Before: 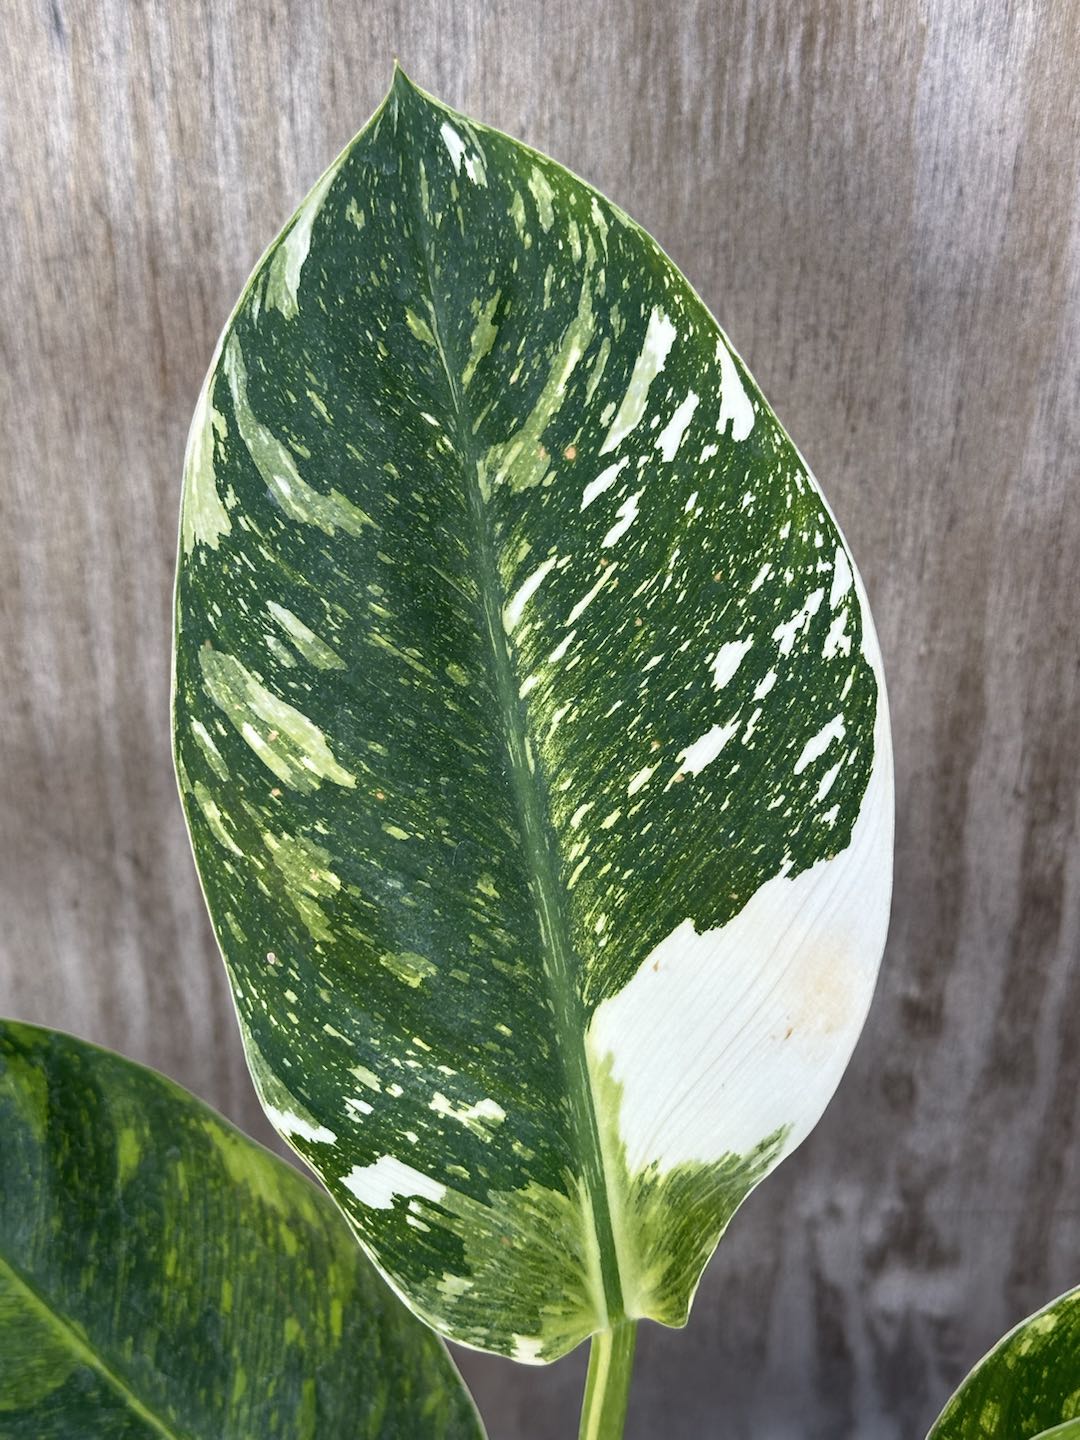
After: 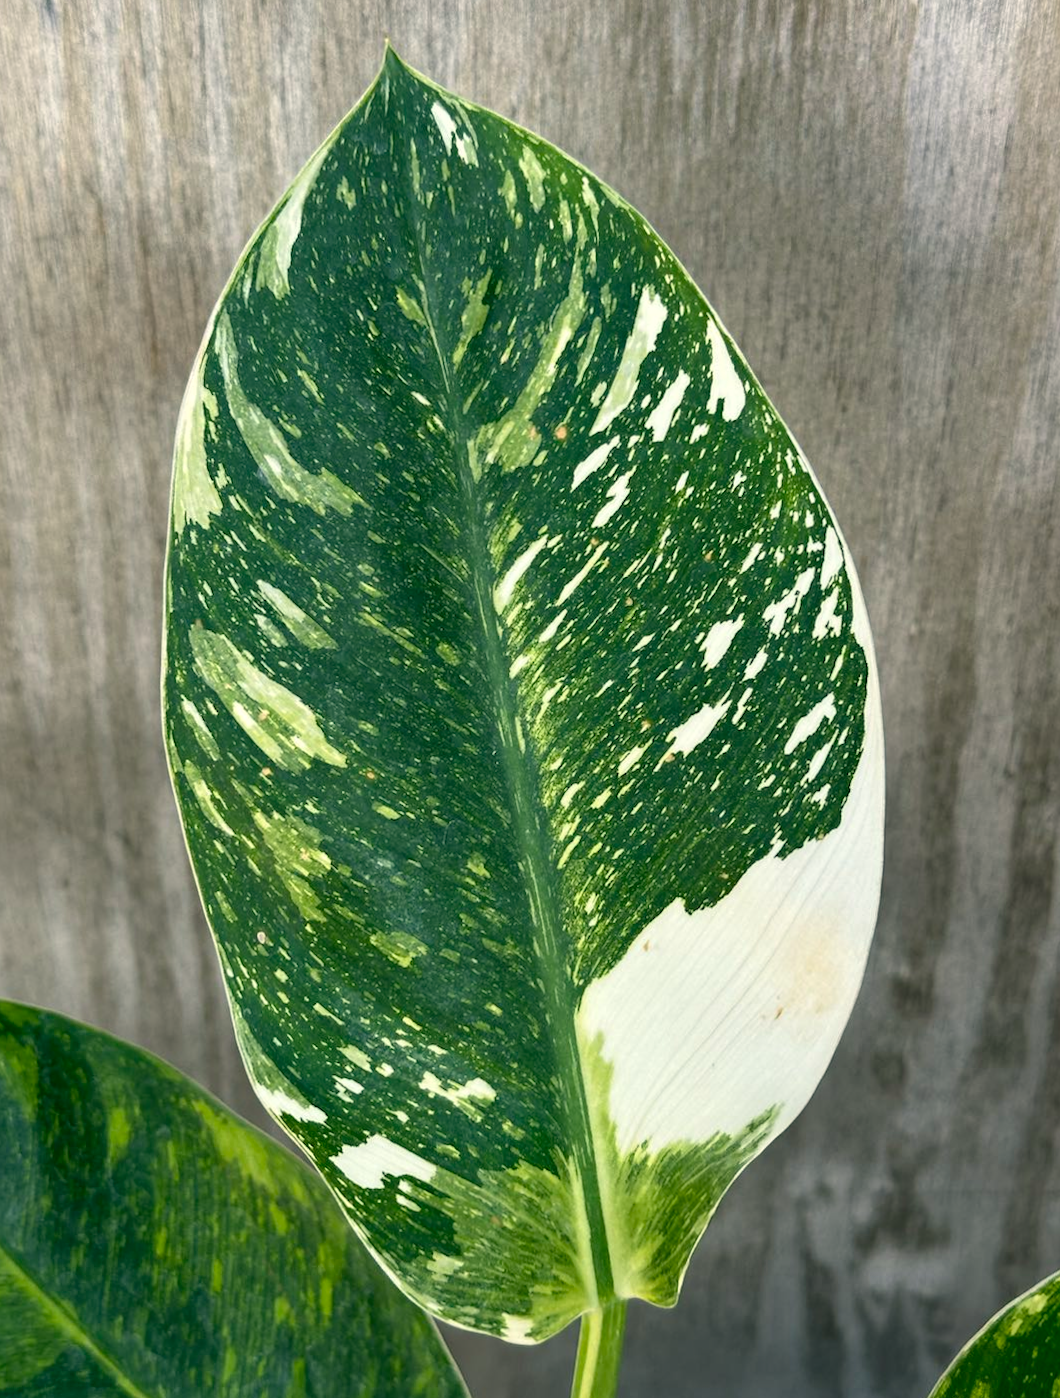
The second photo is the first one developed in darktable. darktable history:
rotate and perspective: rotation -0.45°, automatic cropping original format, crop left 0.008, crop right 0.992, crop top 0.012, crop bottom 0.988
contrast brightness saturation: contrast 0.01, saturation -0.05
tone equalizer: on, module defaults
crop and rotate: angle -0.5°
color correction: highlights a* -0.482, highlights b* 9.48, shadows a* -9.48, shadows b* 0.803
